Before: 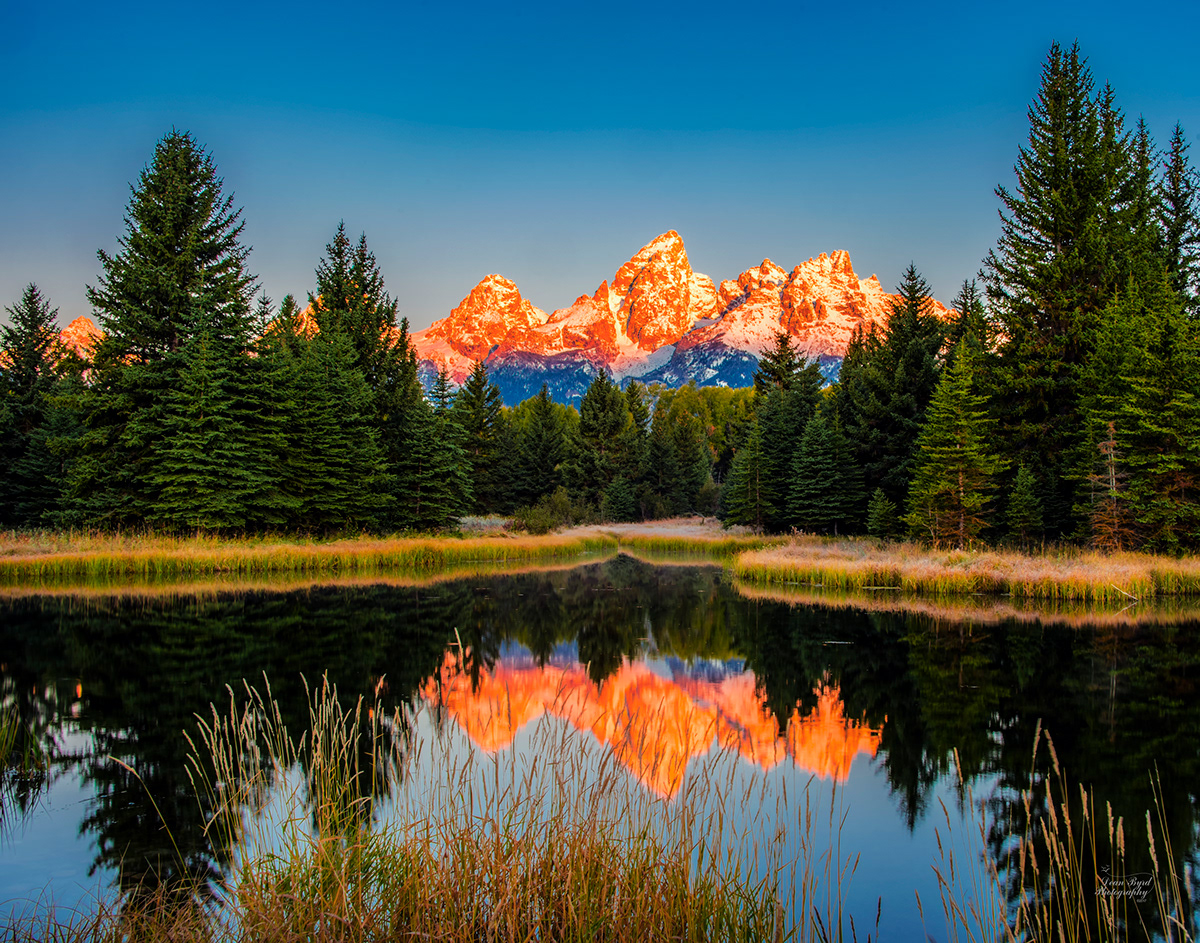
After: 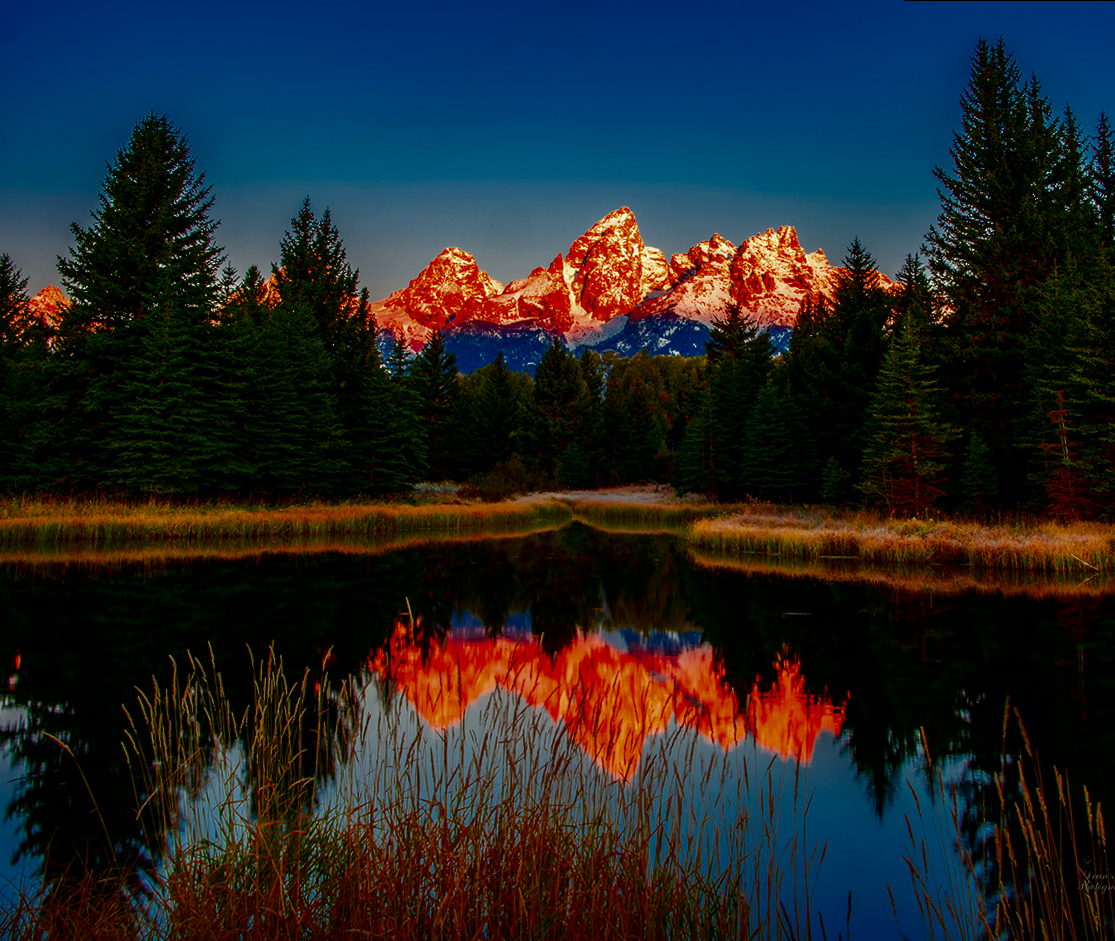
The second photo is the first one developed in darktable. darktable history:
rotate and perspective: rotation 0.215°, lens shift (vertical) -0.139, crop left 0.069, crop right 0.939, crop top 0.002, crop bottom 0.996
contrast brightness saturation: contrast 0.09, brightness -0.59, saturation 0.17
